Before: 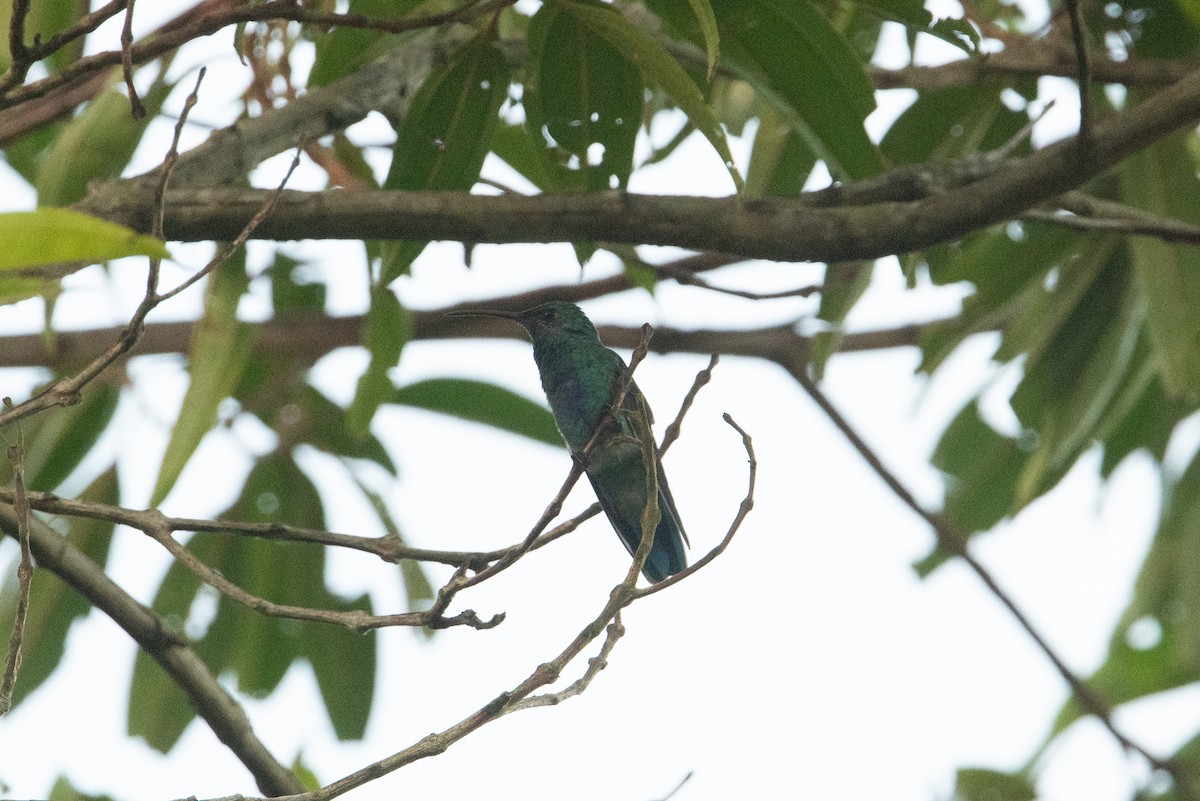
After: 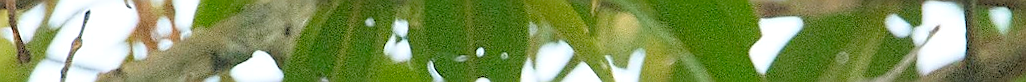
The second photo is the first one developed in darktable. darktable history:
crop and rotate: left 9.644%, top 9.491%, right 6.021%, bottom 80.509%
levels: levels [0.072, 0.414, 0.976]
exposure: compensate highlight preservation false
rotate and perspective: rotation -1.24°, automatic cropping off
color balance rgb: perceptual saturation grading › global saturation 20%, global vibrance 20%
sharpen: radius 1.4, amount 1.25, threshold 0.7
